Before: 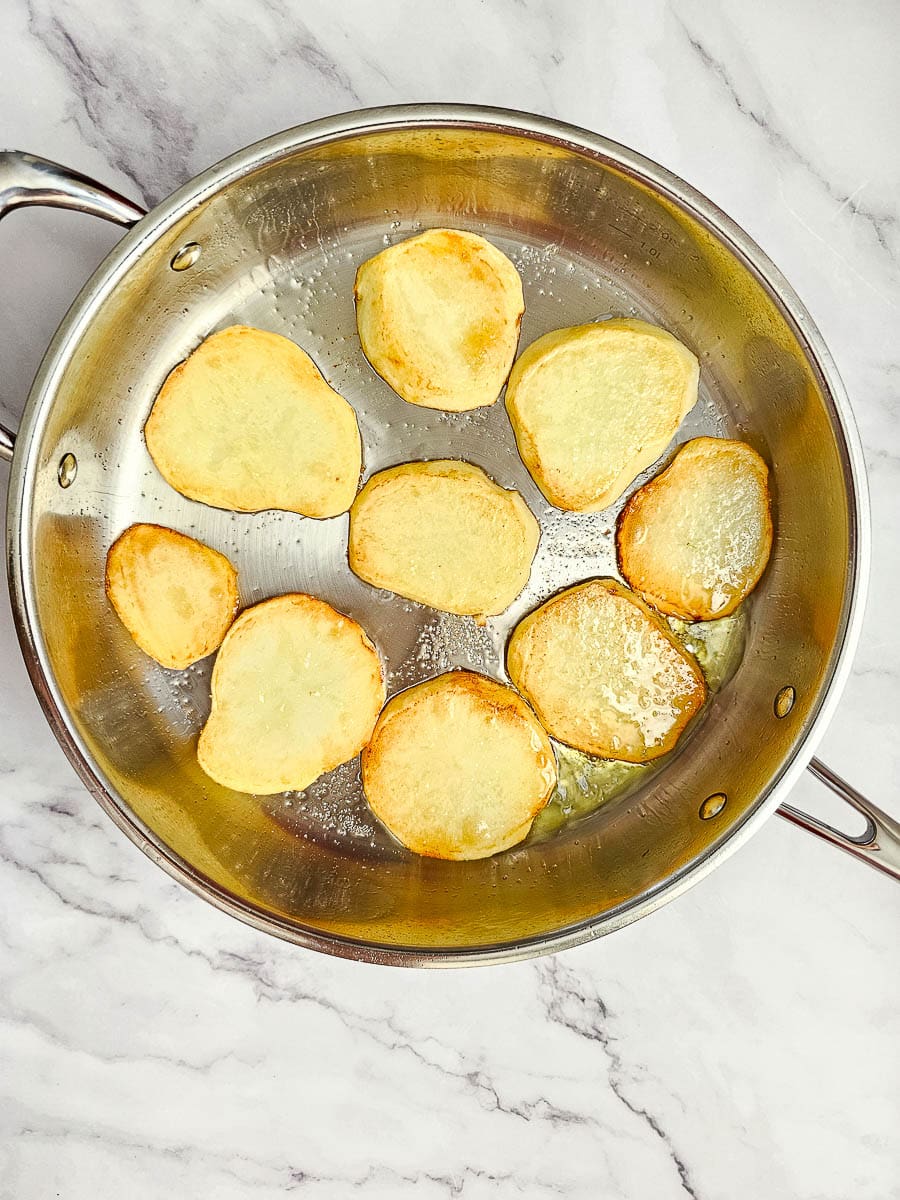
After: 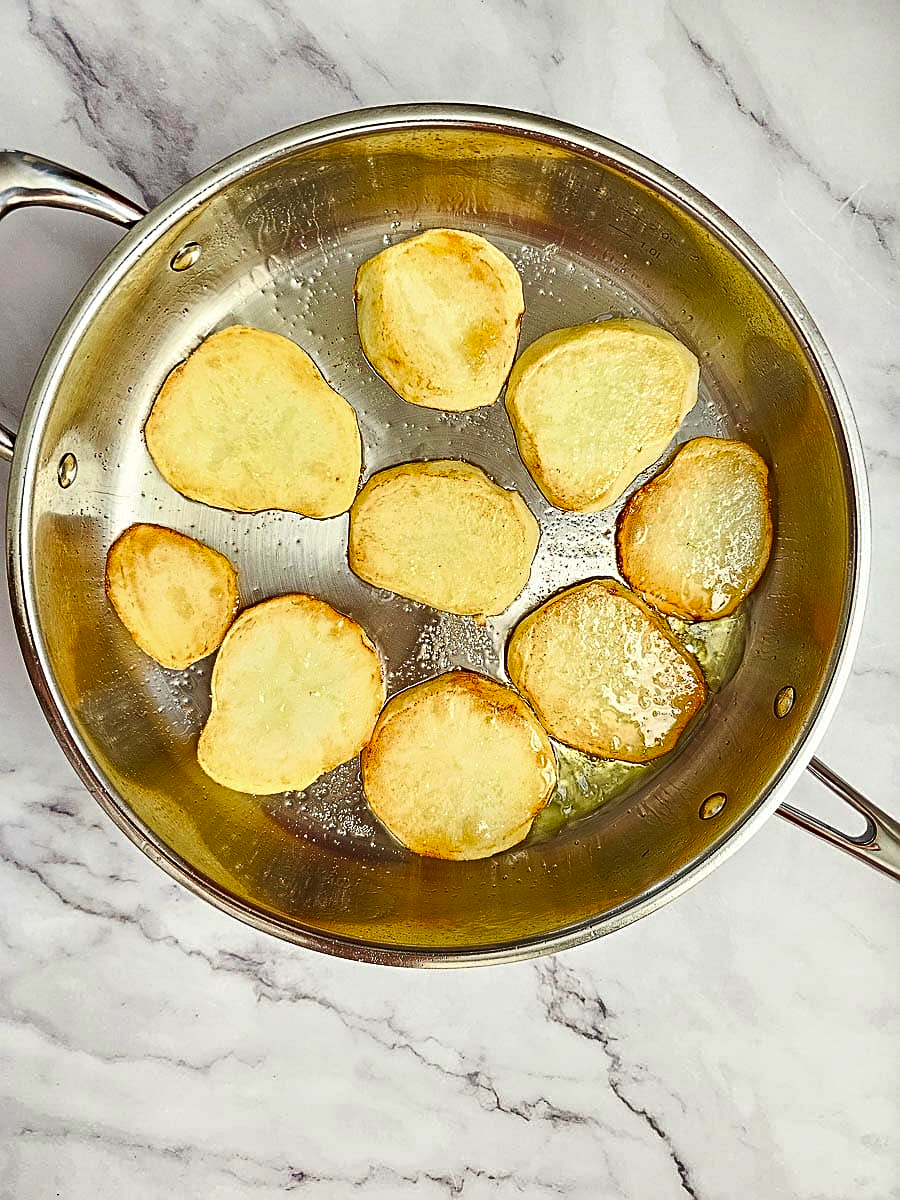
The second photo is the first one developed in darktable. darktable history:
velvia: on, module defaults
sharpen: on, module defaults
shadows and highlights: radius 133.83, soften with gaussian
